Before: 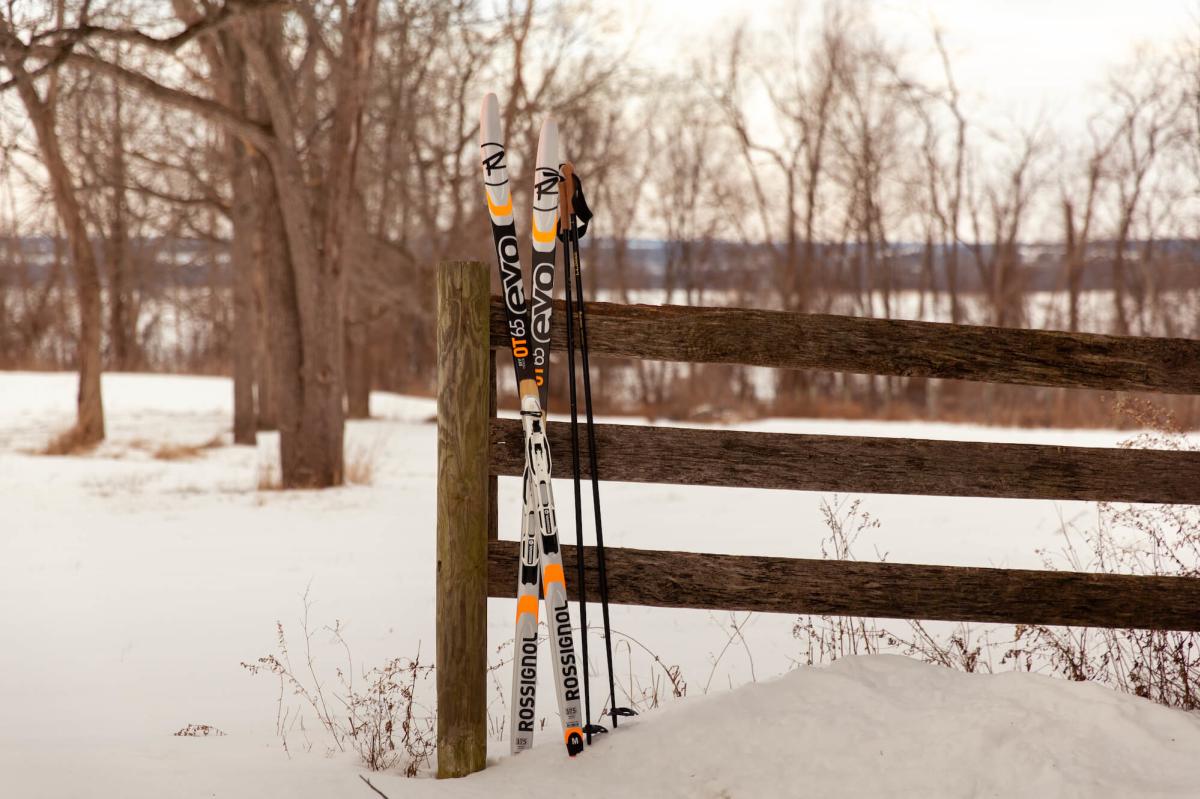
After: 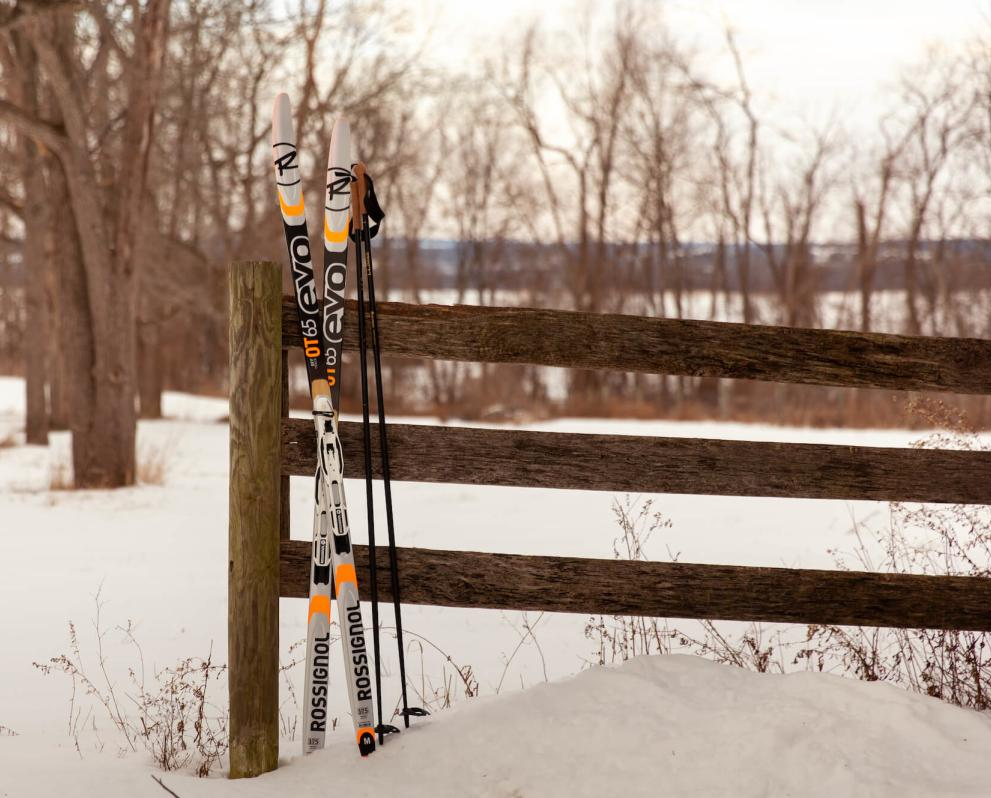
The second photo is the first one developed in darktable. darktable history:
crop: left 17.355%, bottom 0.024%
